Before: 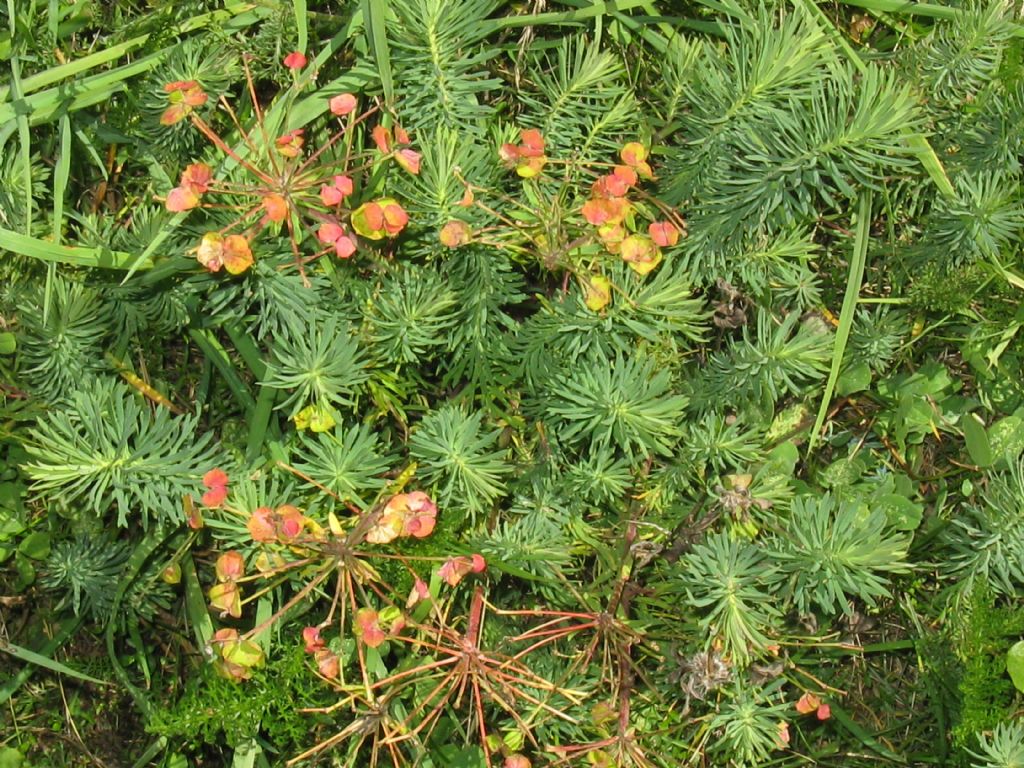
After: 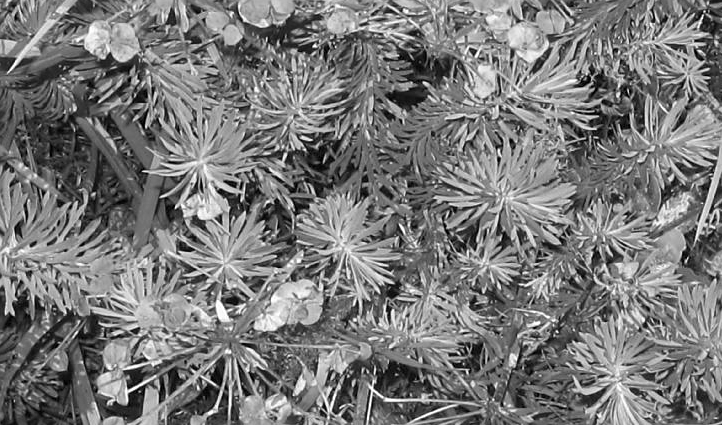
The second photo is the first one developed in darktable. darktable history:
monochrome: on, module defaults
sharpen: on, module defaults
color balance rgb: on, module defaults
crop: left 11.123%, top 27.61%, right 18.3%, bottom 17.034%
